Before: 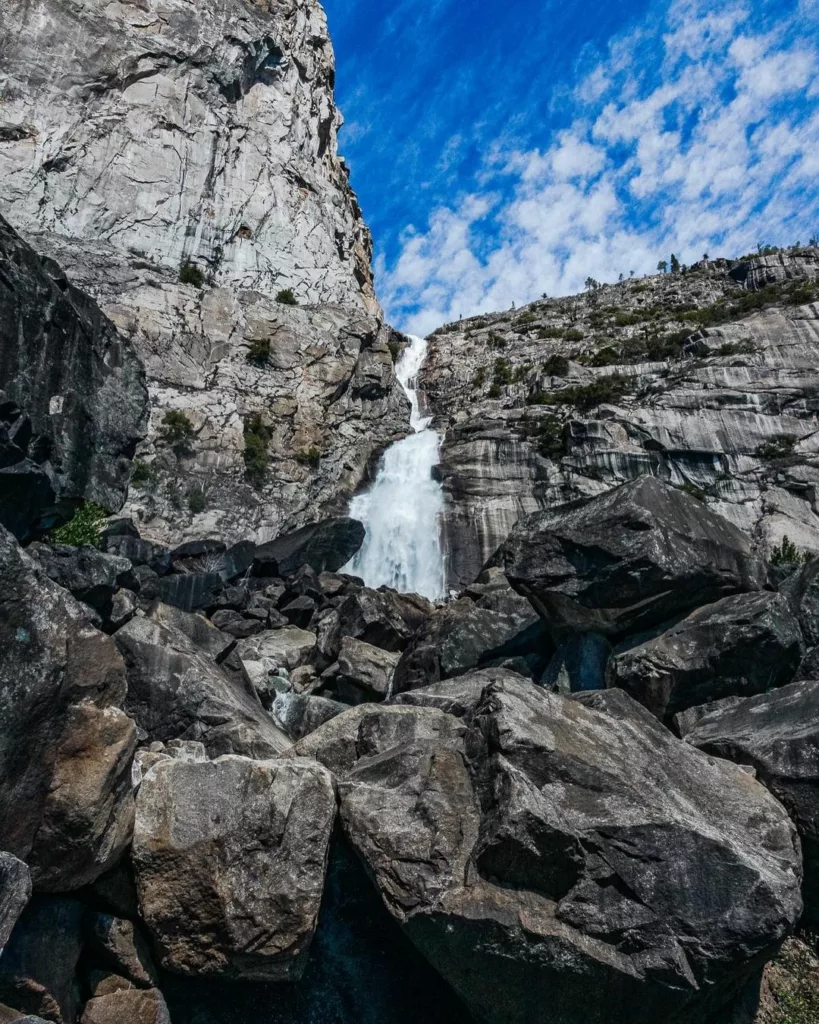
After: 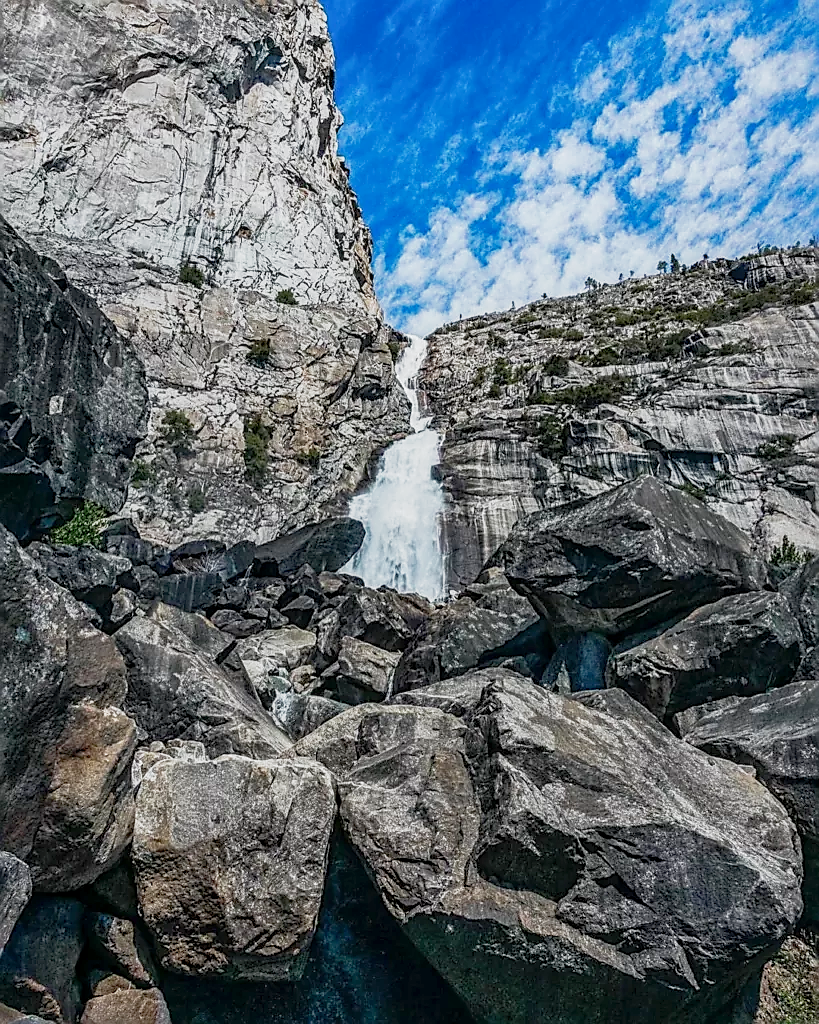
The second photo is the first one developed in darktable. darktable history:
sharpen: radius 1.4, amount 1.25, threshold 0.7
shadows and highlights: on, module defaults
local contrast: on, module defaults
base curve: curves: ch0 [(0, 0) (0.088, 0.125) (0.176, 0.251) (0.354, 0.501) (0.613, 0.749) (1, 0.877)], preserve colors none
